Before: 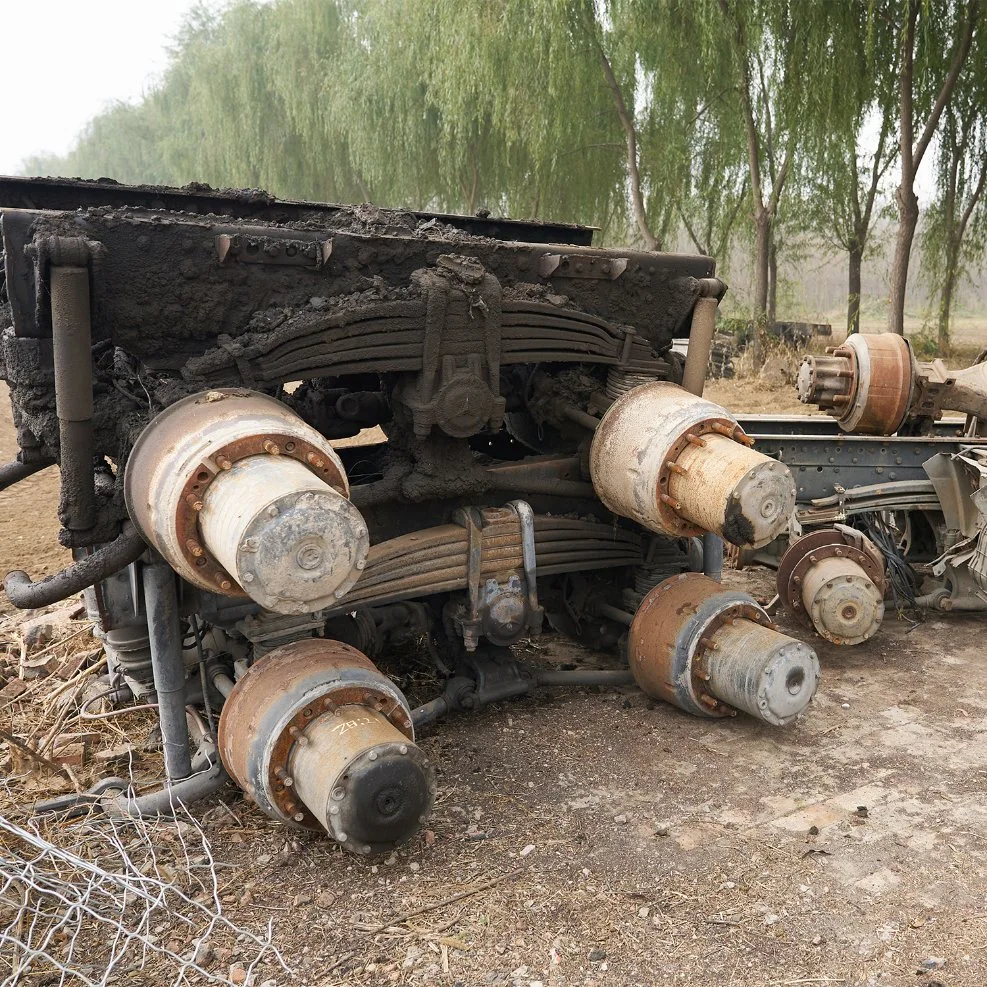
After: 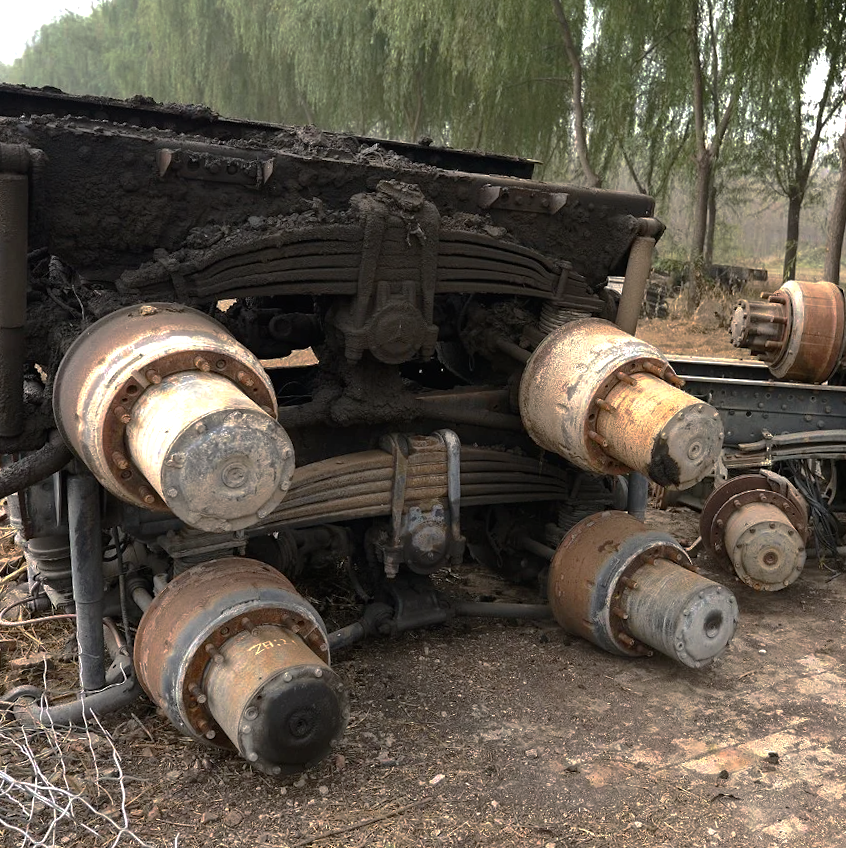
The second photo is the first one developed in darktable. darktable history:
crop and rotate: angle -2.94°, left 5.224%, top 5.174%, right 4.766%, bottom 4.556%
base curve: curves: ch0 [(0, 0) (0.841, 0.609) (1, 1)], preserve colors none
tone equalizer: -8 EV -0.414 EV, -7 EV -0.359 EV, -6 EV -0.3 EV, -5 EV -0.262 EV, -3 EV 0.247 EV, -2 EV 0.328 EV, -1 EV 0.376 EV, +0 EV 0.4 EV, edges refinement/feathering 500, mask exposure compensation -1.57 EV, preserve details no
color zones: curves: ch0 [(0, 0.497) (0.143, 0.5) (0.286, 0.5) (0.429, 0.483) (0.571, 0.116) (0.714, -0.006) (0.857, 0.28) (1, 0.497)]
